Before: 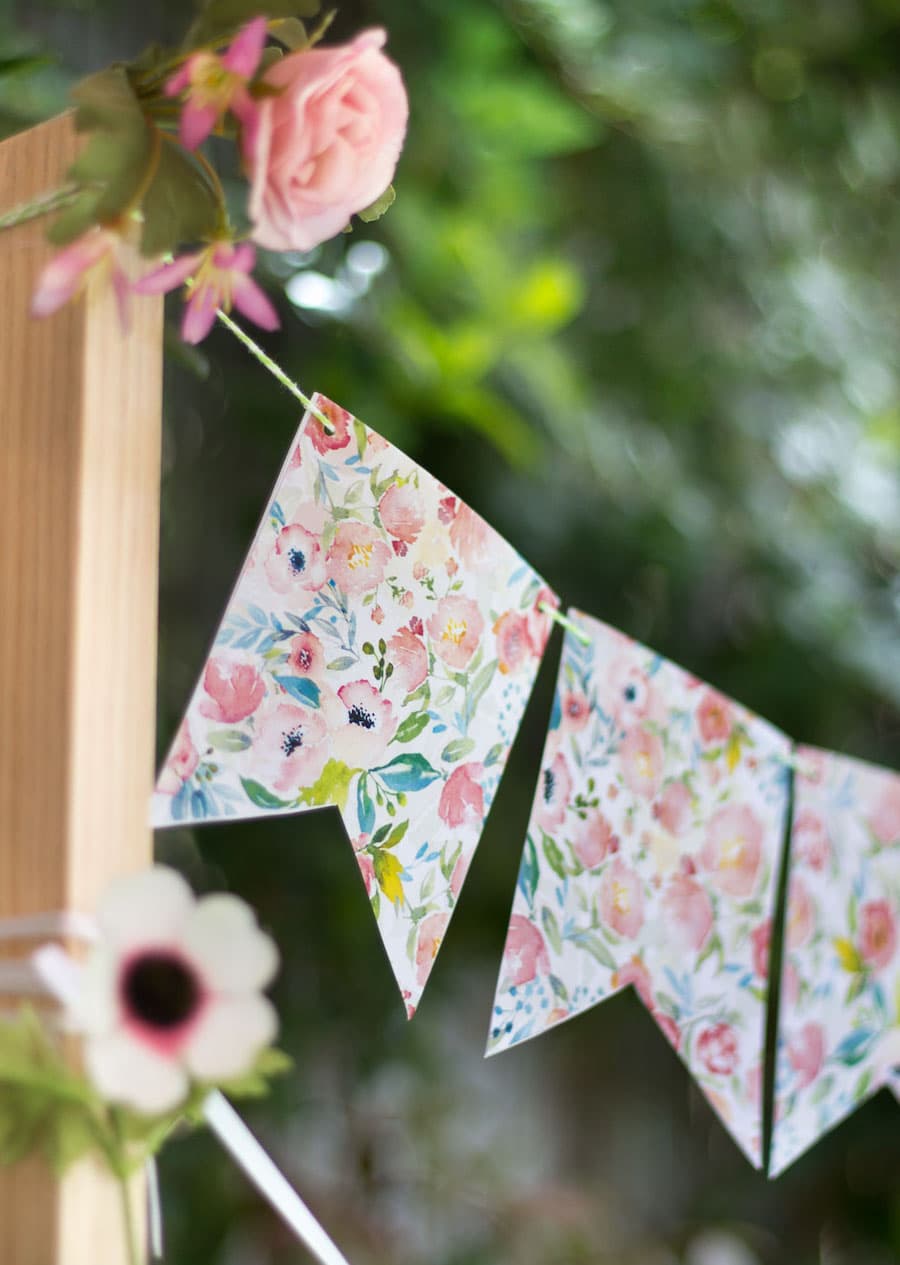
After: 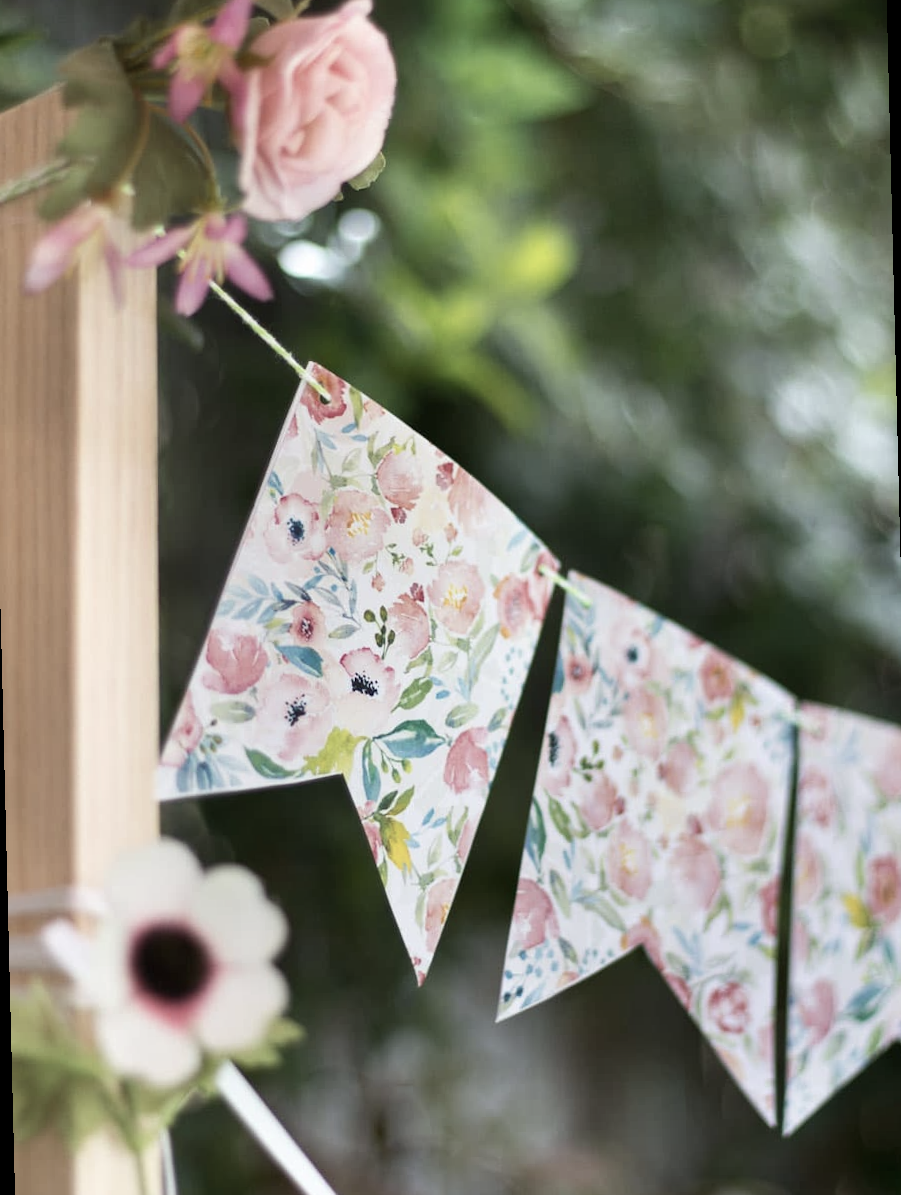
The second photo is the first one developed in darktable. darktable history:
rotate and perspective: rotation -1.42°, crop left 0.016, crop right 0.984, crop top 0.035, crop bottom 0.965
contrast brightness saturation: contrast 0.1, saturation -0.36
